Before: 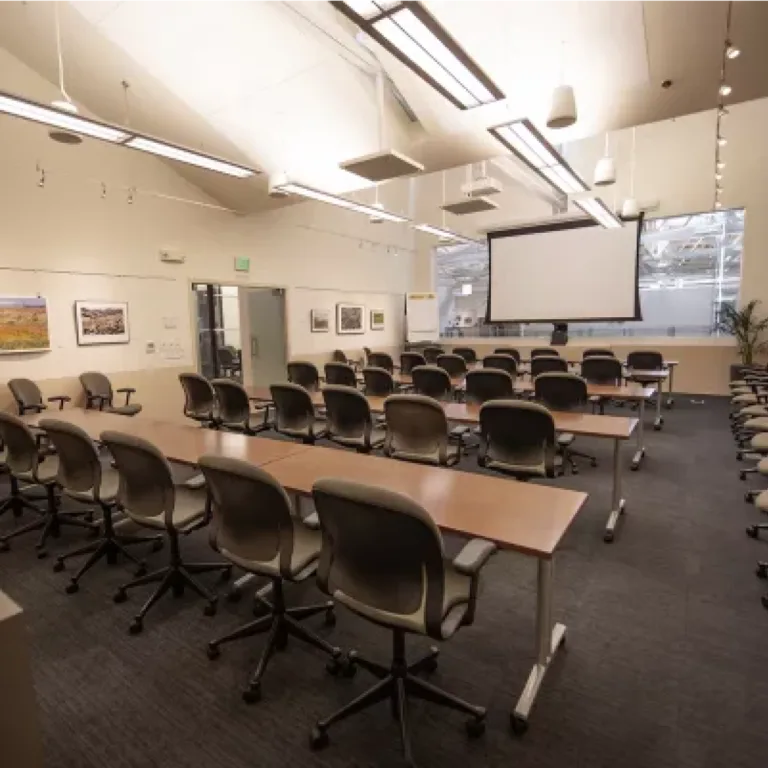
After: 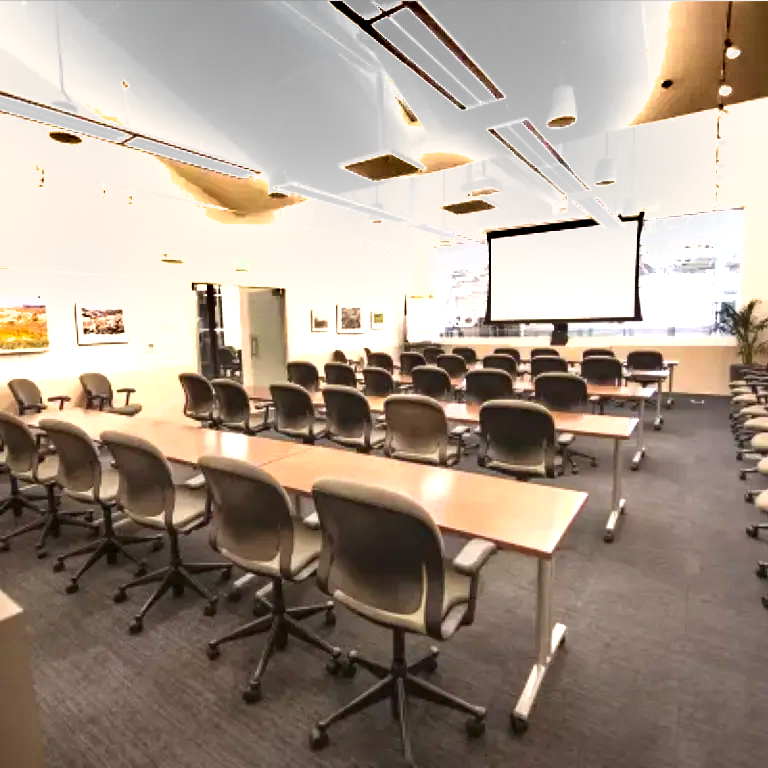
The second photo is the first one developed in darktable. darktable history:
exposure: black level correction 0, exposure 1.56 EV, compensate highlight preservation false
shadows and highlights: low approximation 0.01, soften with gaussian
